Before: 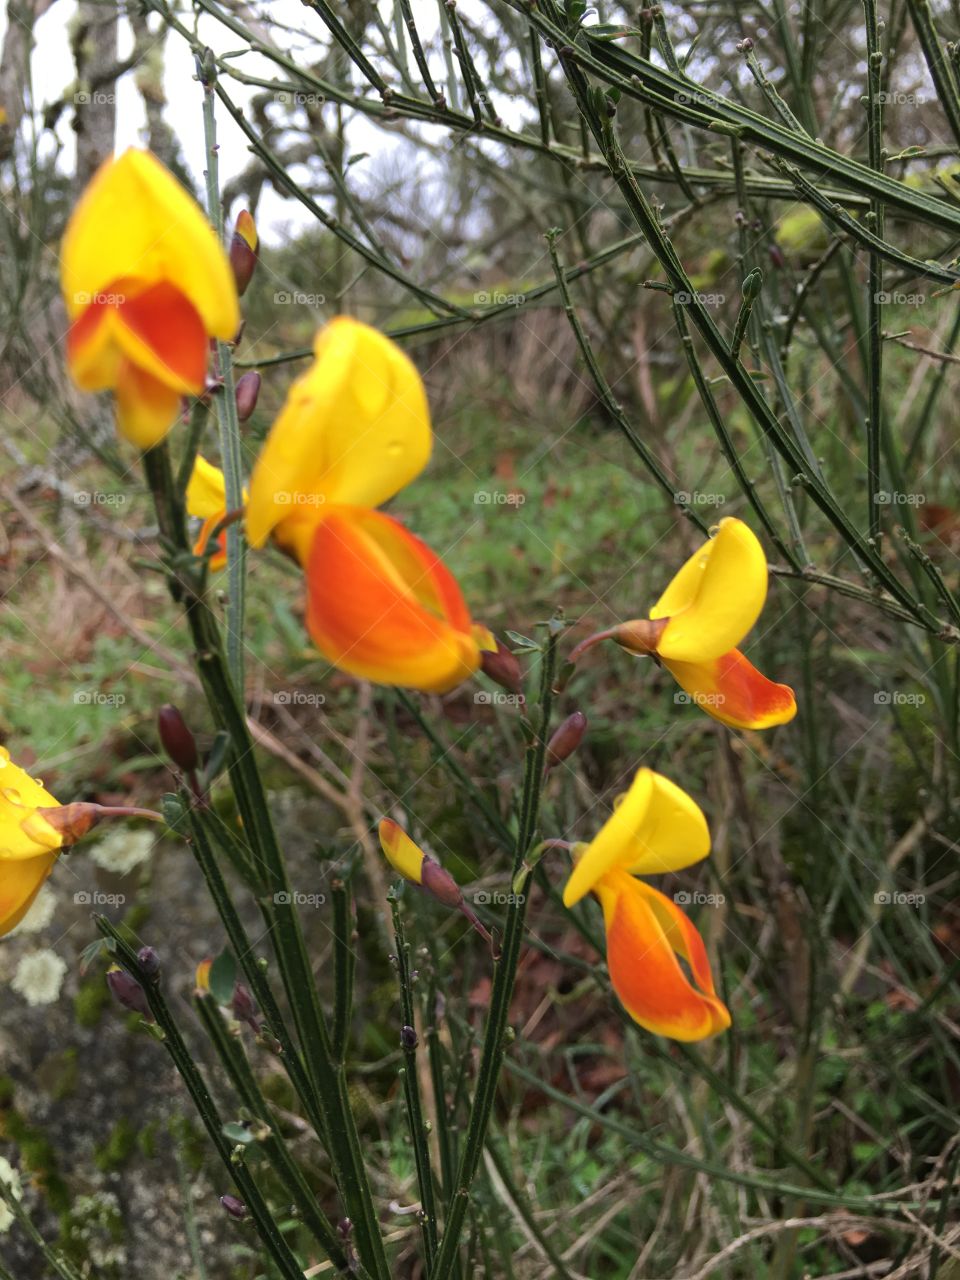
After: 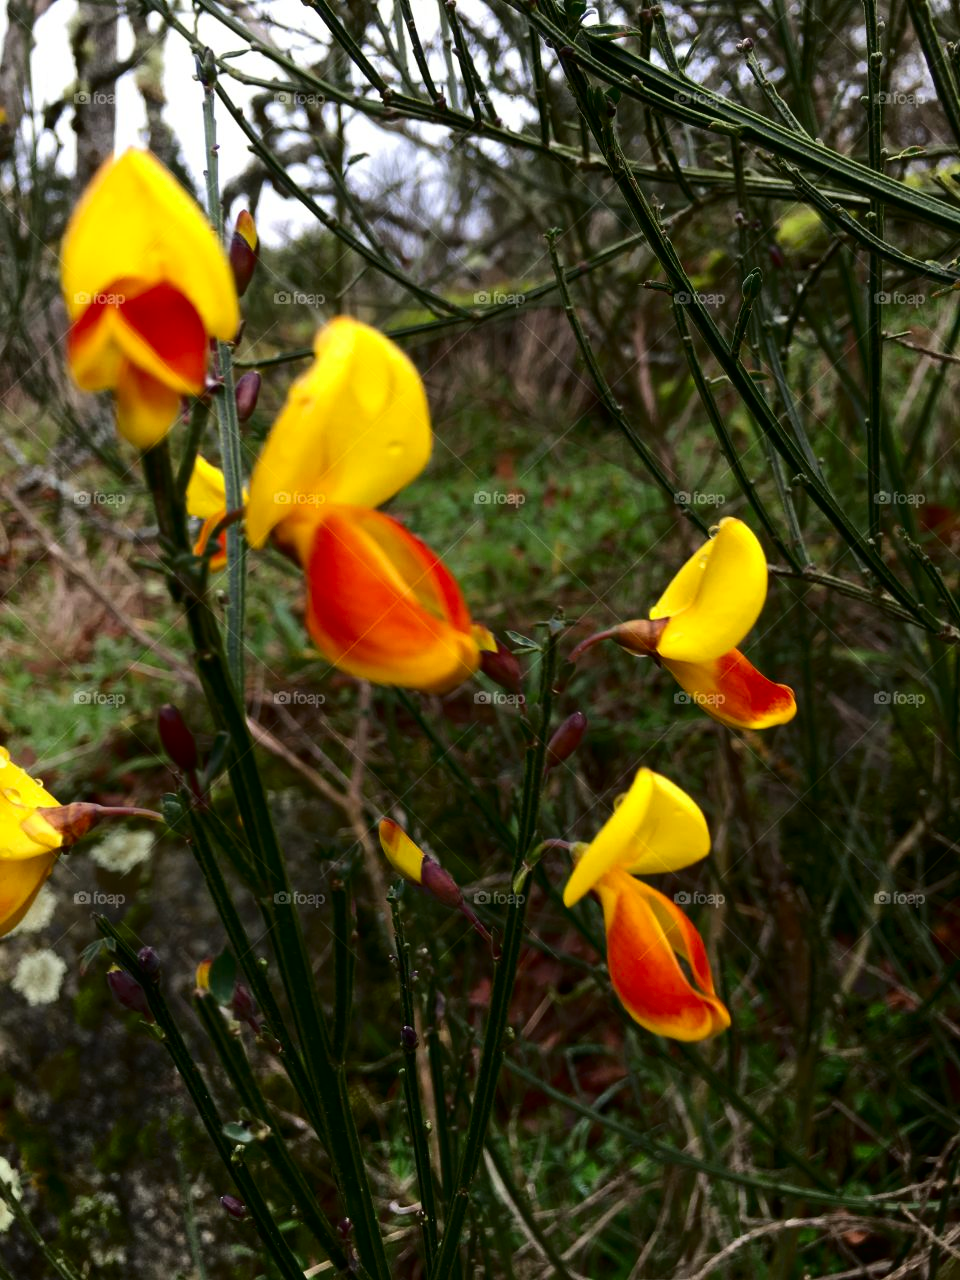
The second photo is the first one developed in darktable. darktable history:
contrast brightness saturation: contrast 0.186, brightness -0.232, saturation 0.114
